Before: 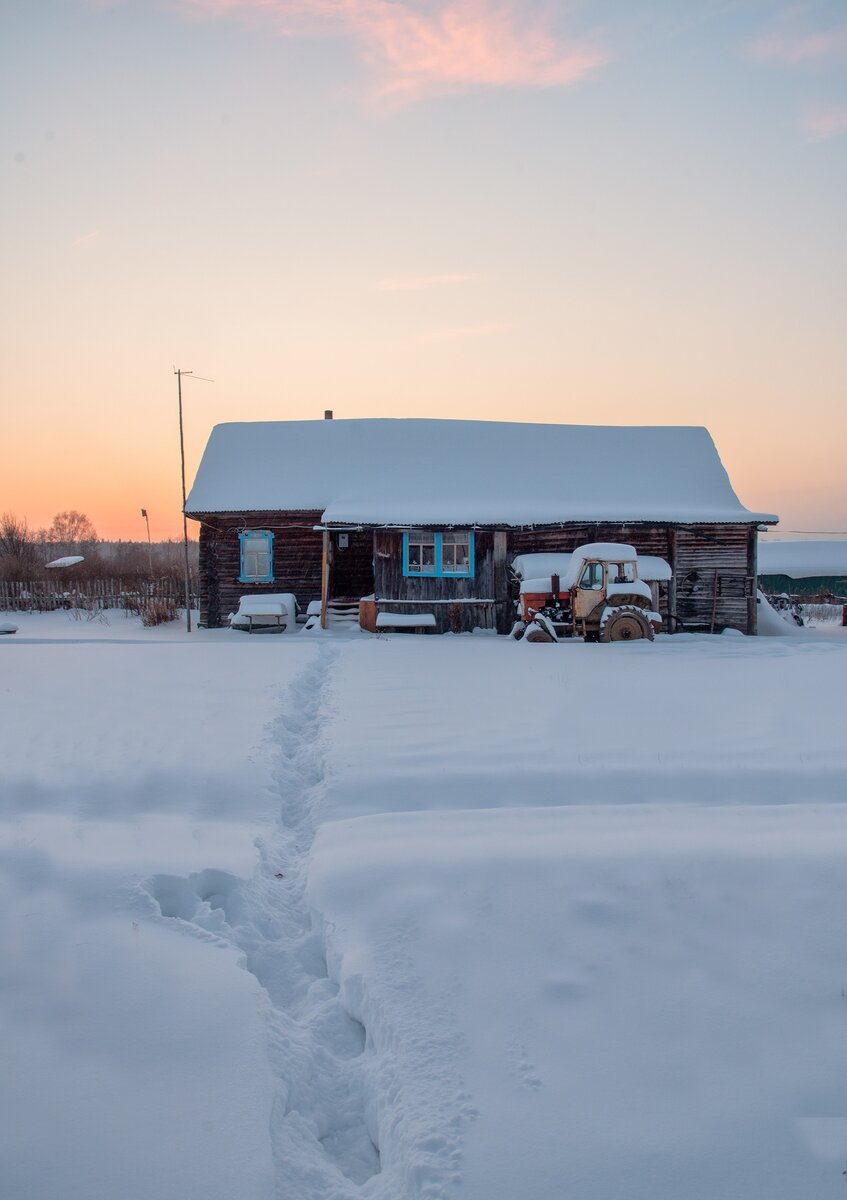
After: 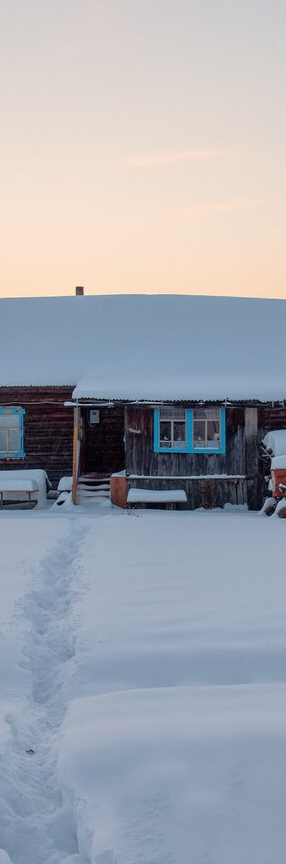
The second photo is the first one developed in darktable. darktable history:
crop and rotate: left 29.557%, top 10.39%, right 36.622%, bottom 17.561%
